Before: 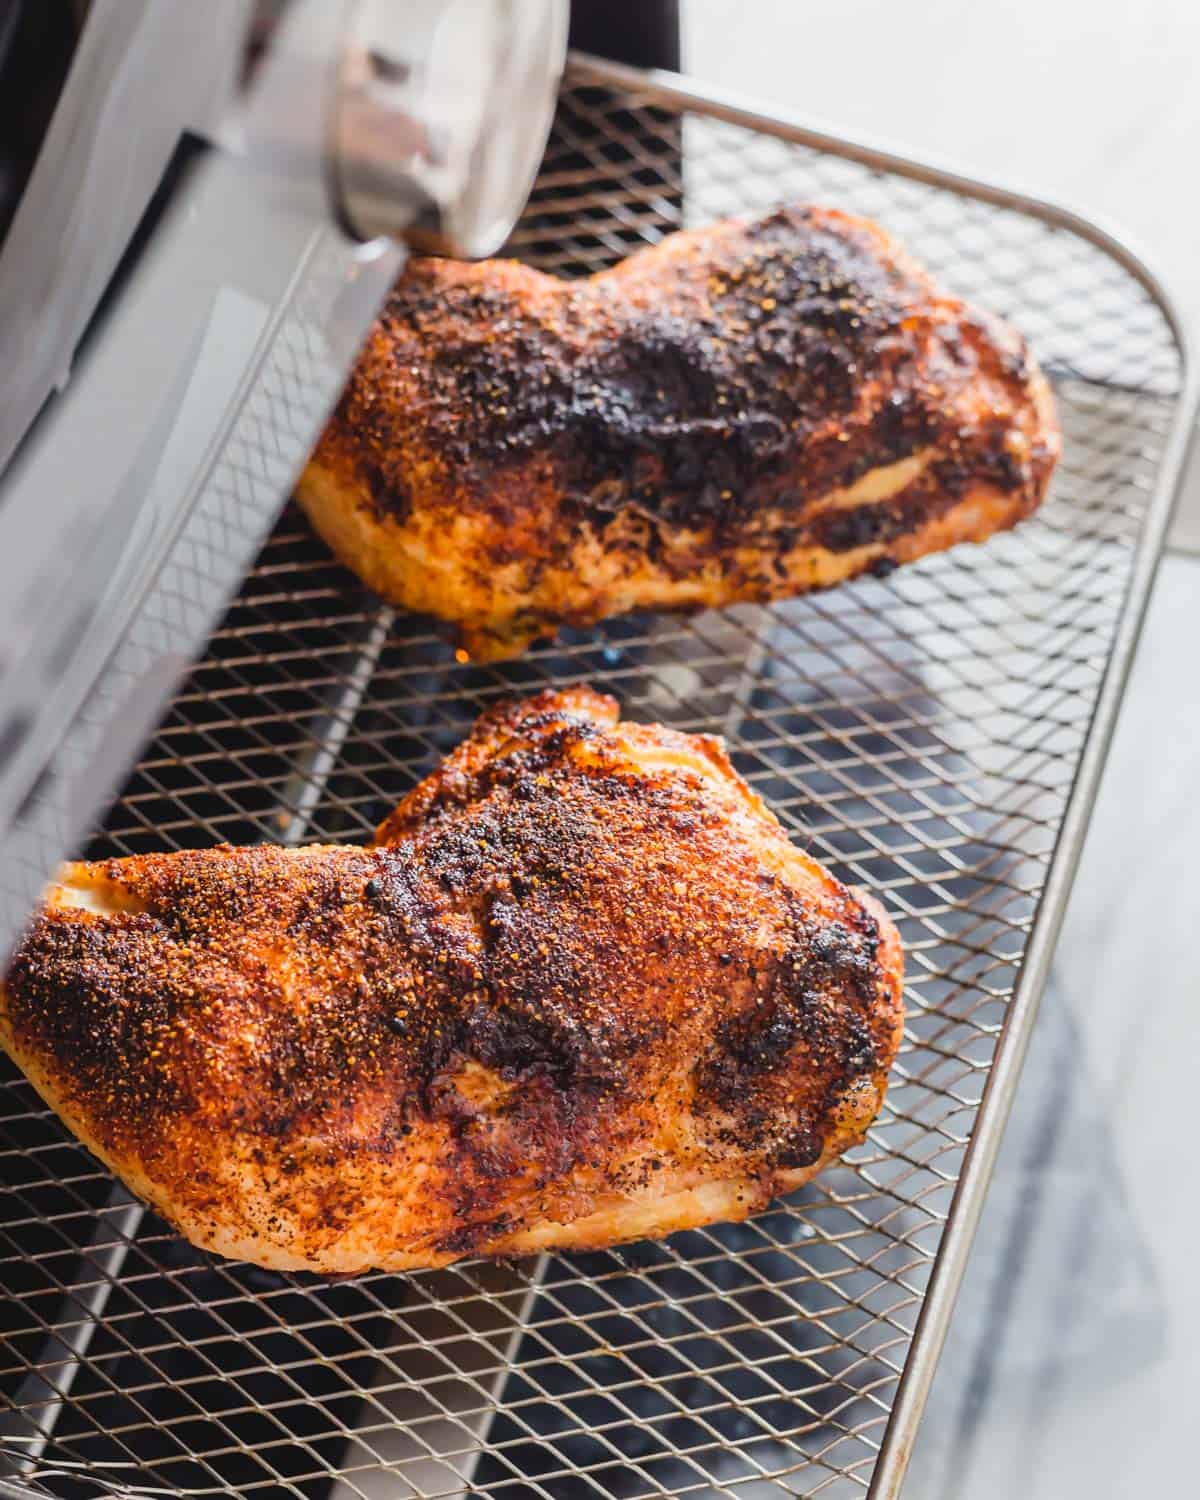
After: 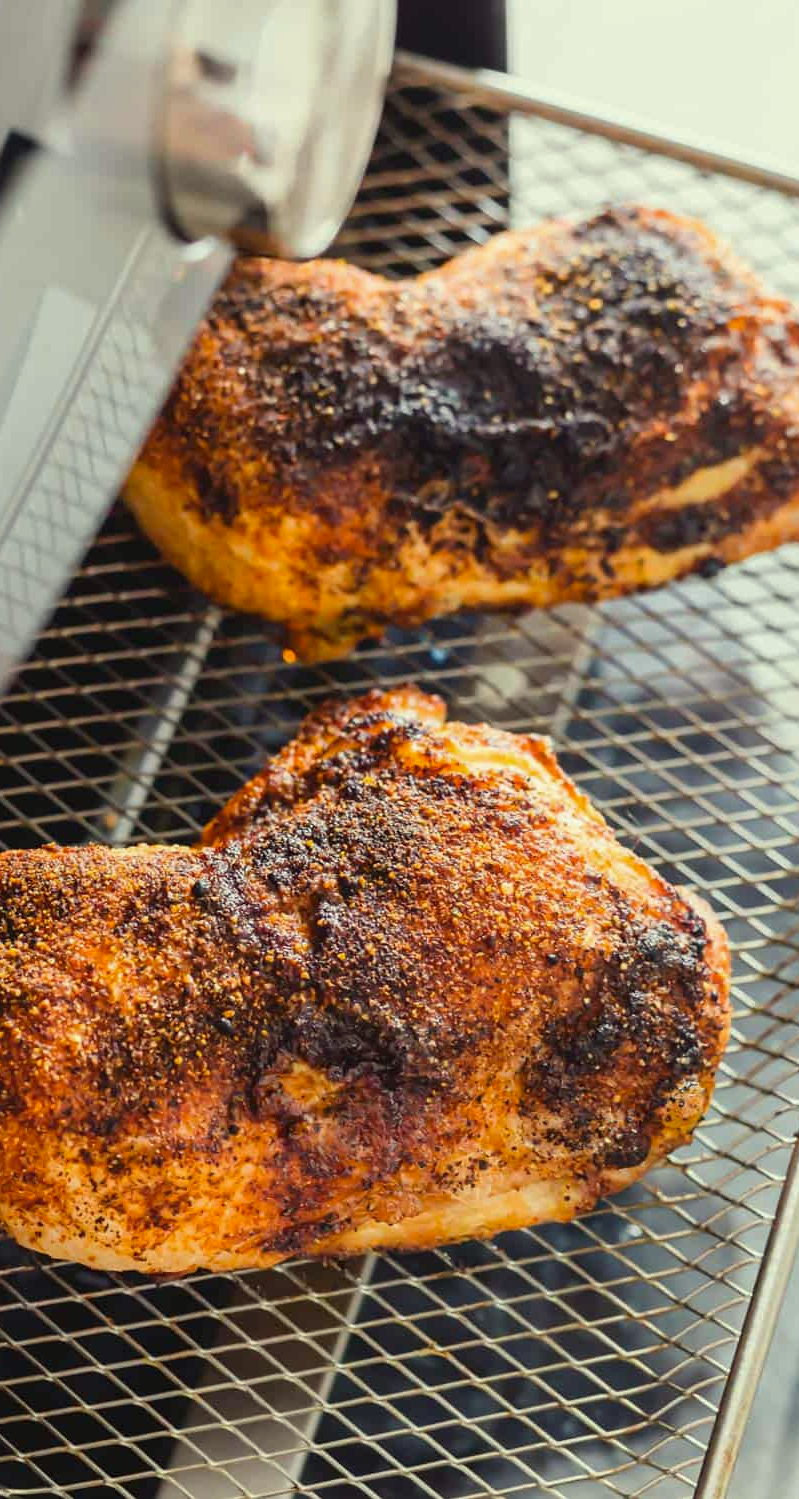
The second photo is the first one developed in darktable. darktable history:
color correction: highlights a* -5.94, highlights b* 11.19
crop and rotate: left 14.436%, right 18.898%
